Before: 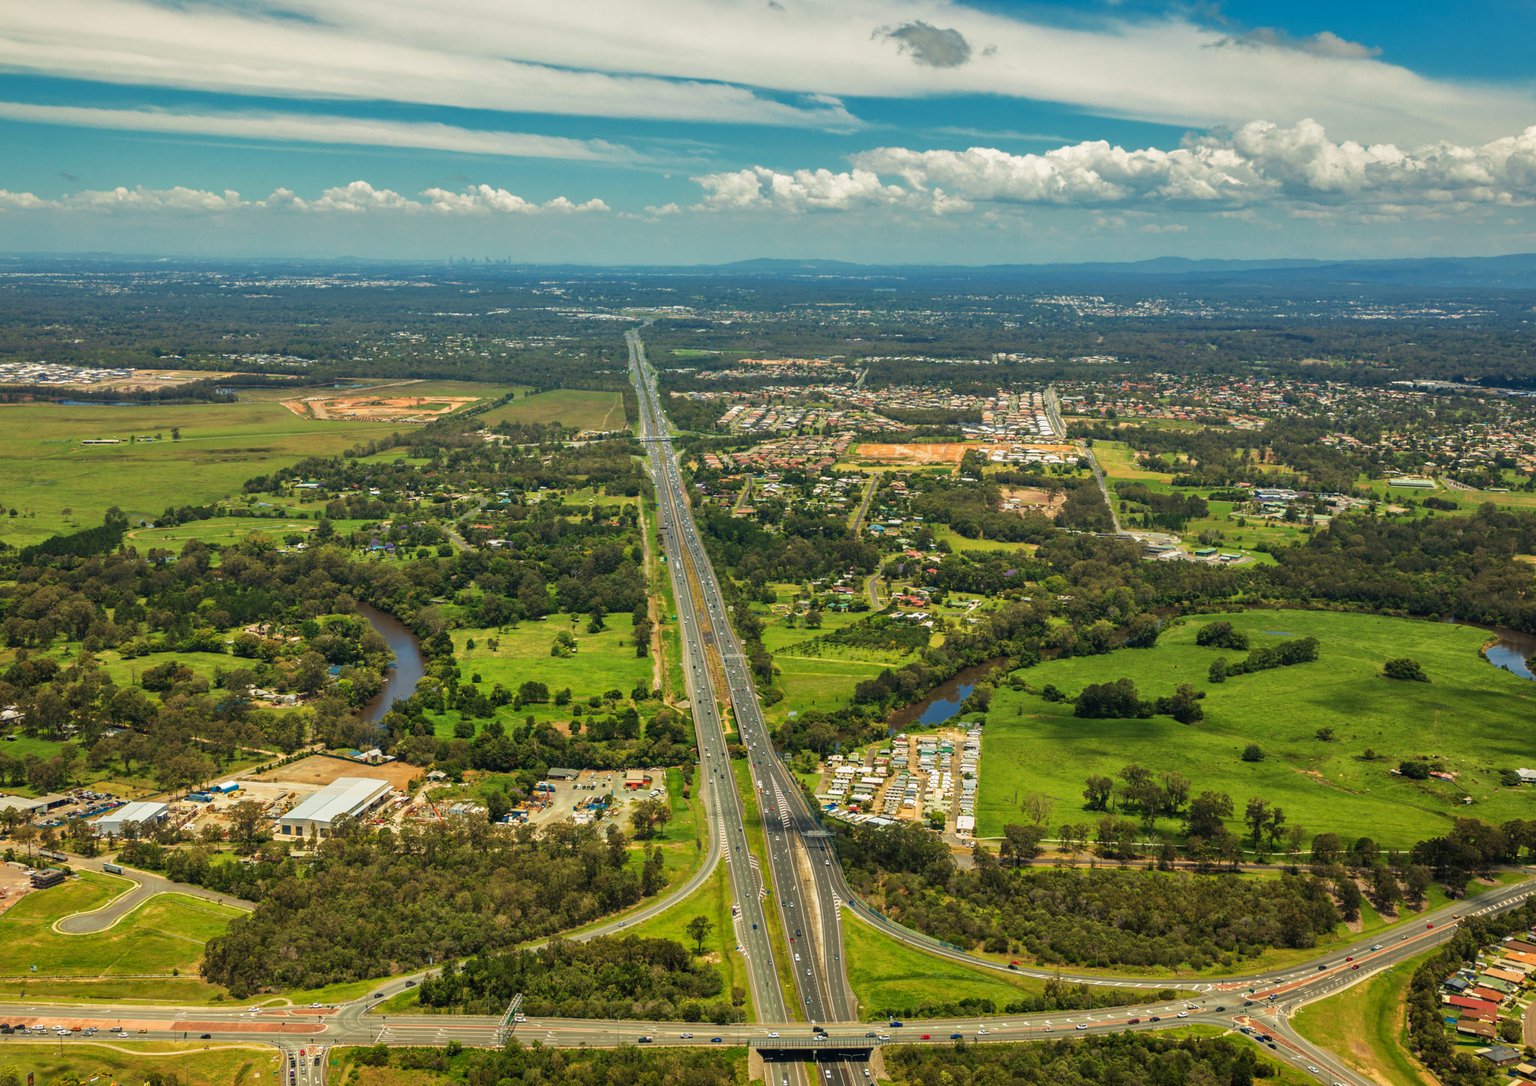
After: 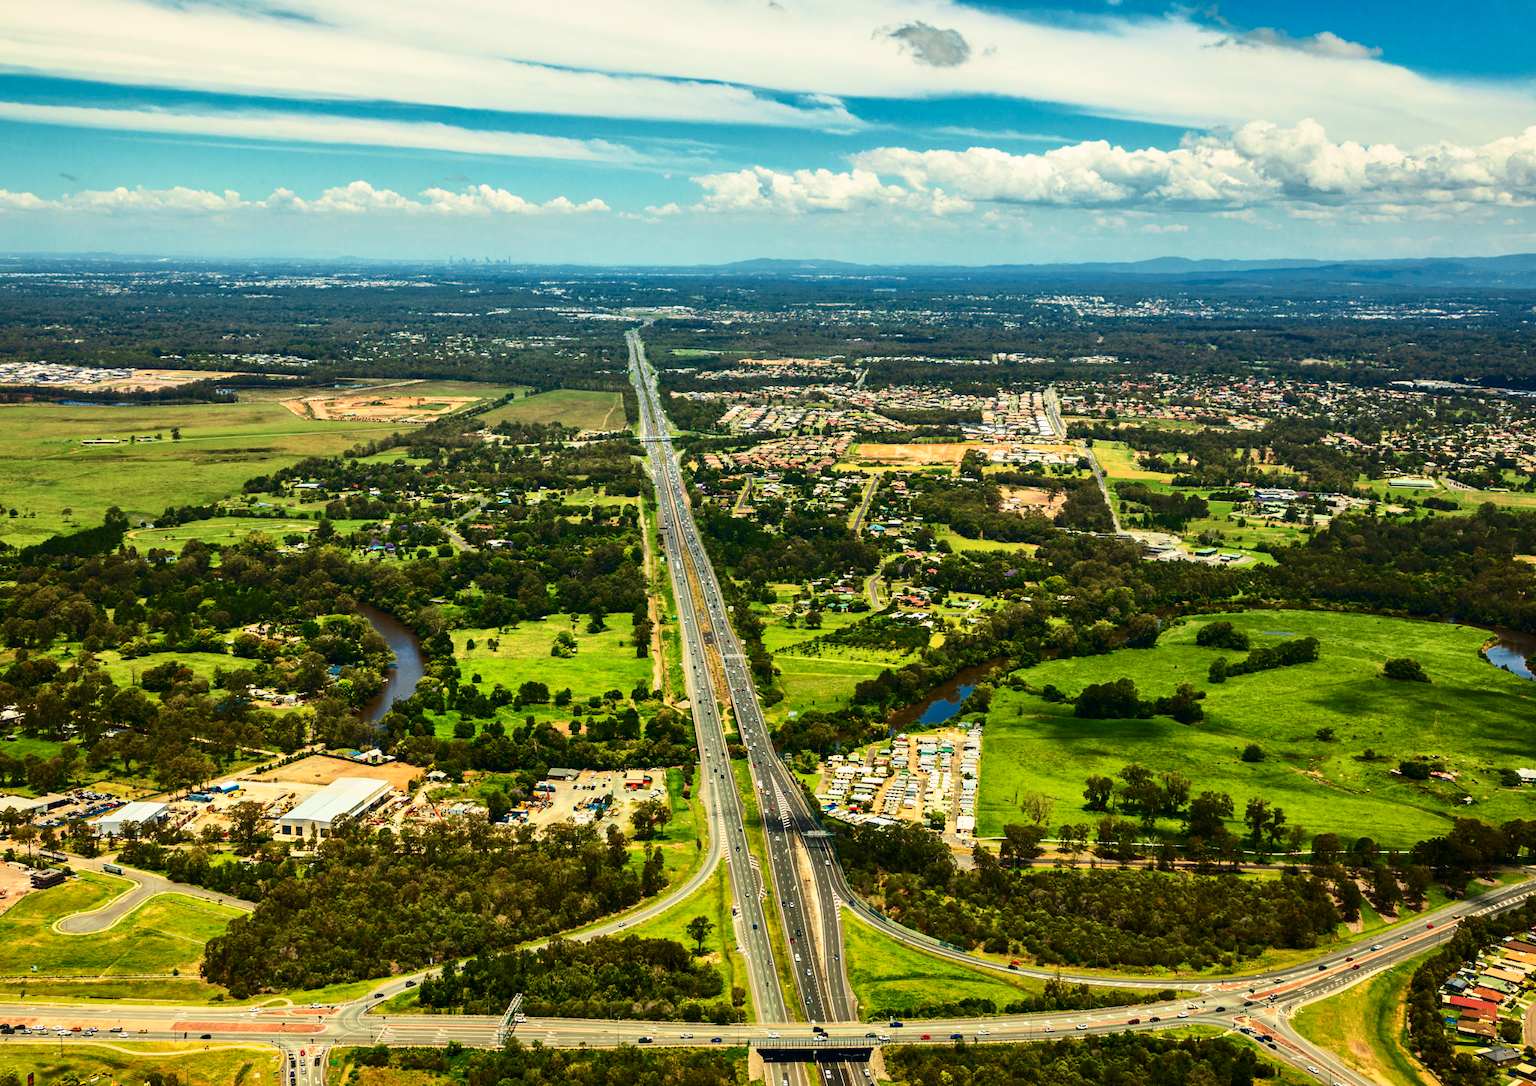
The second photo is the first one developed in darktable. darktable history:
exposure: exposure -0.021 EV, compensate highlight preservation false
contrast brightness saturation: contrast 0.4, brightness 0.05, saturation 0.25
